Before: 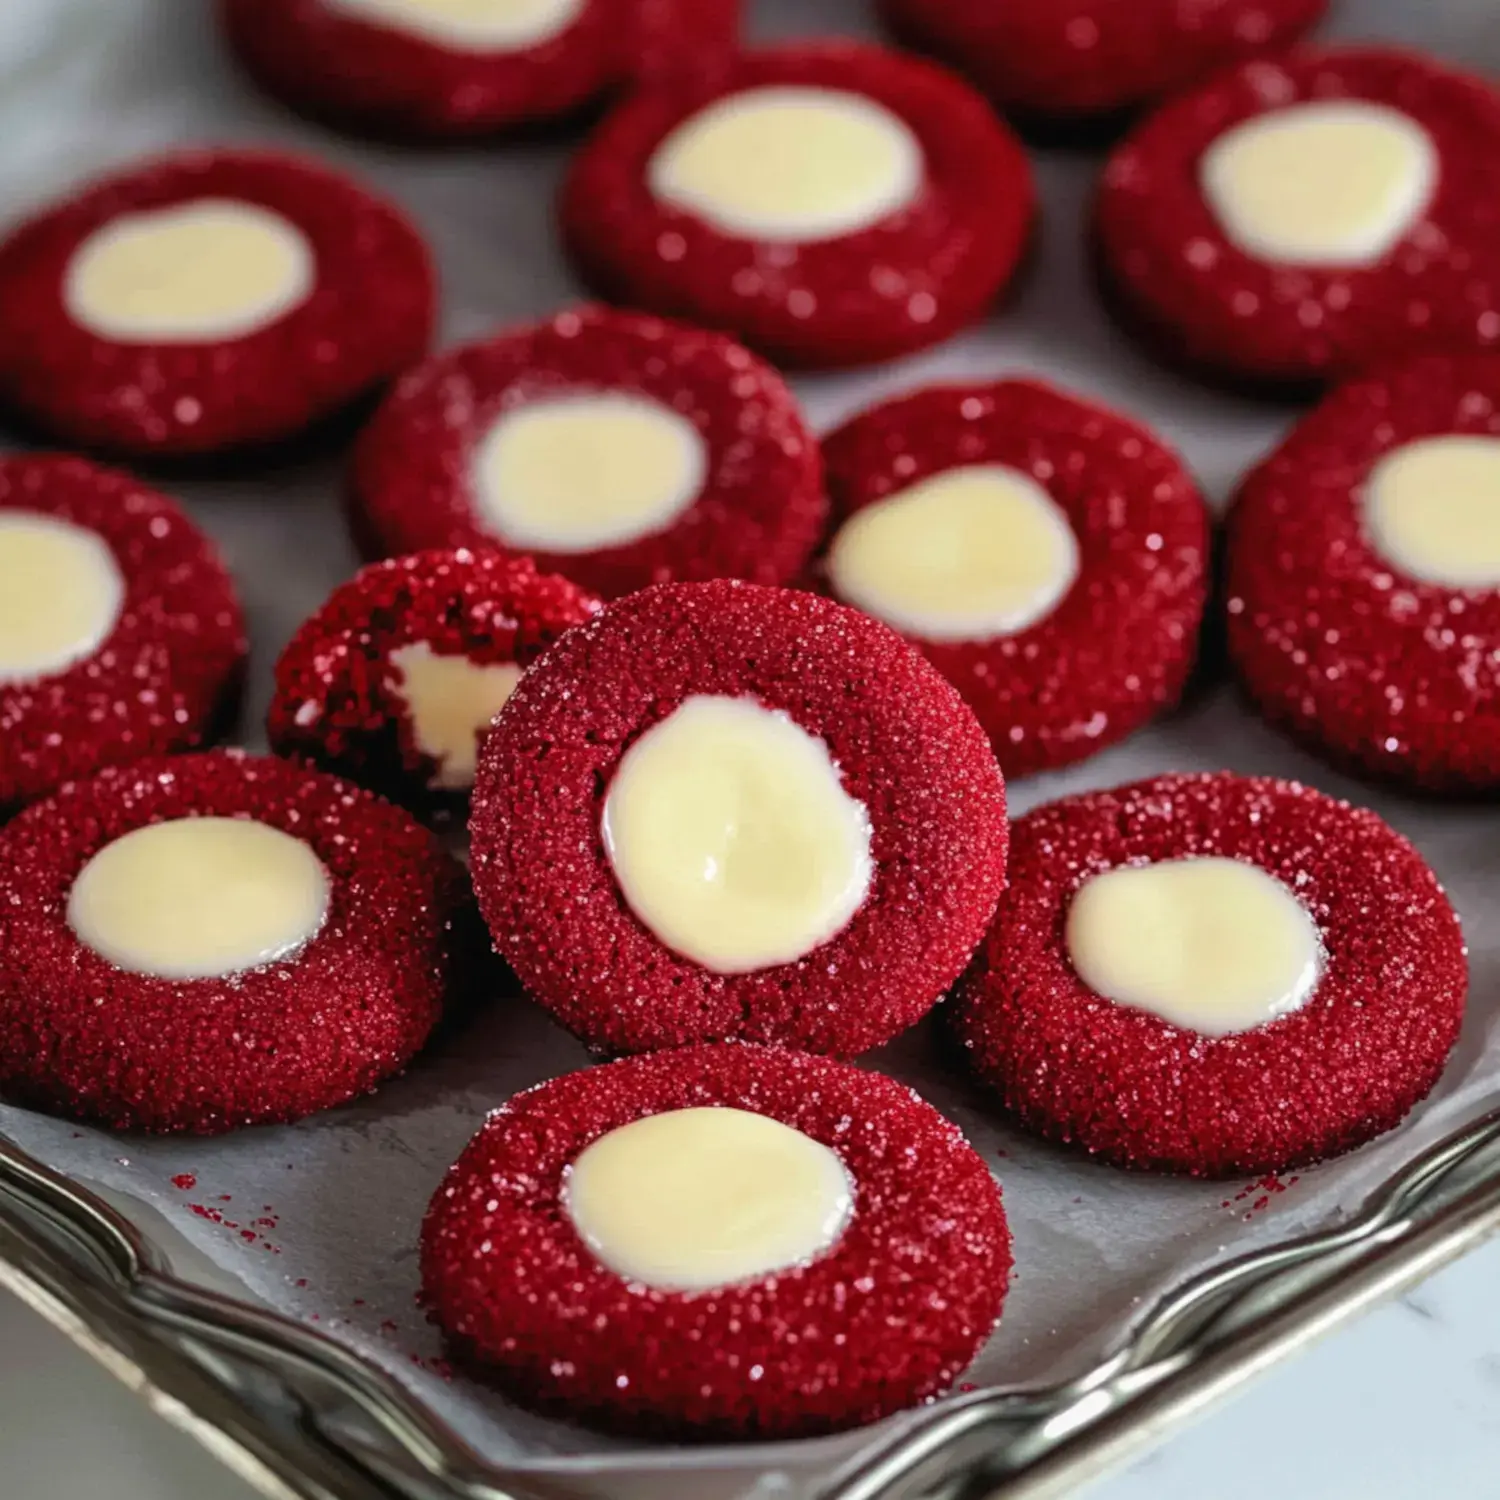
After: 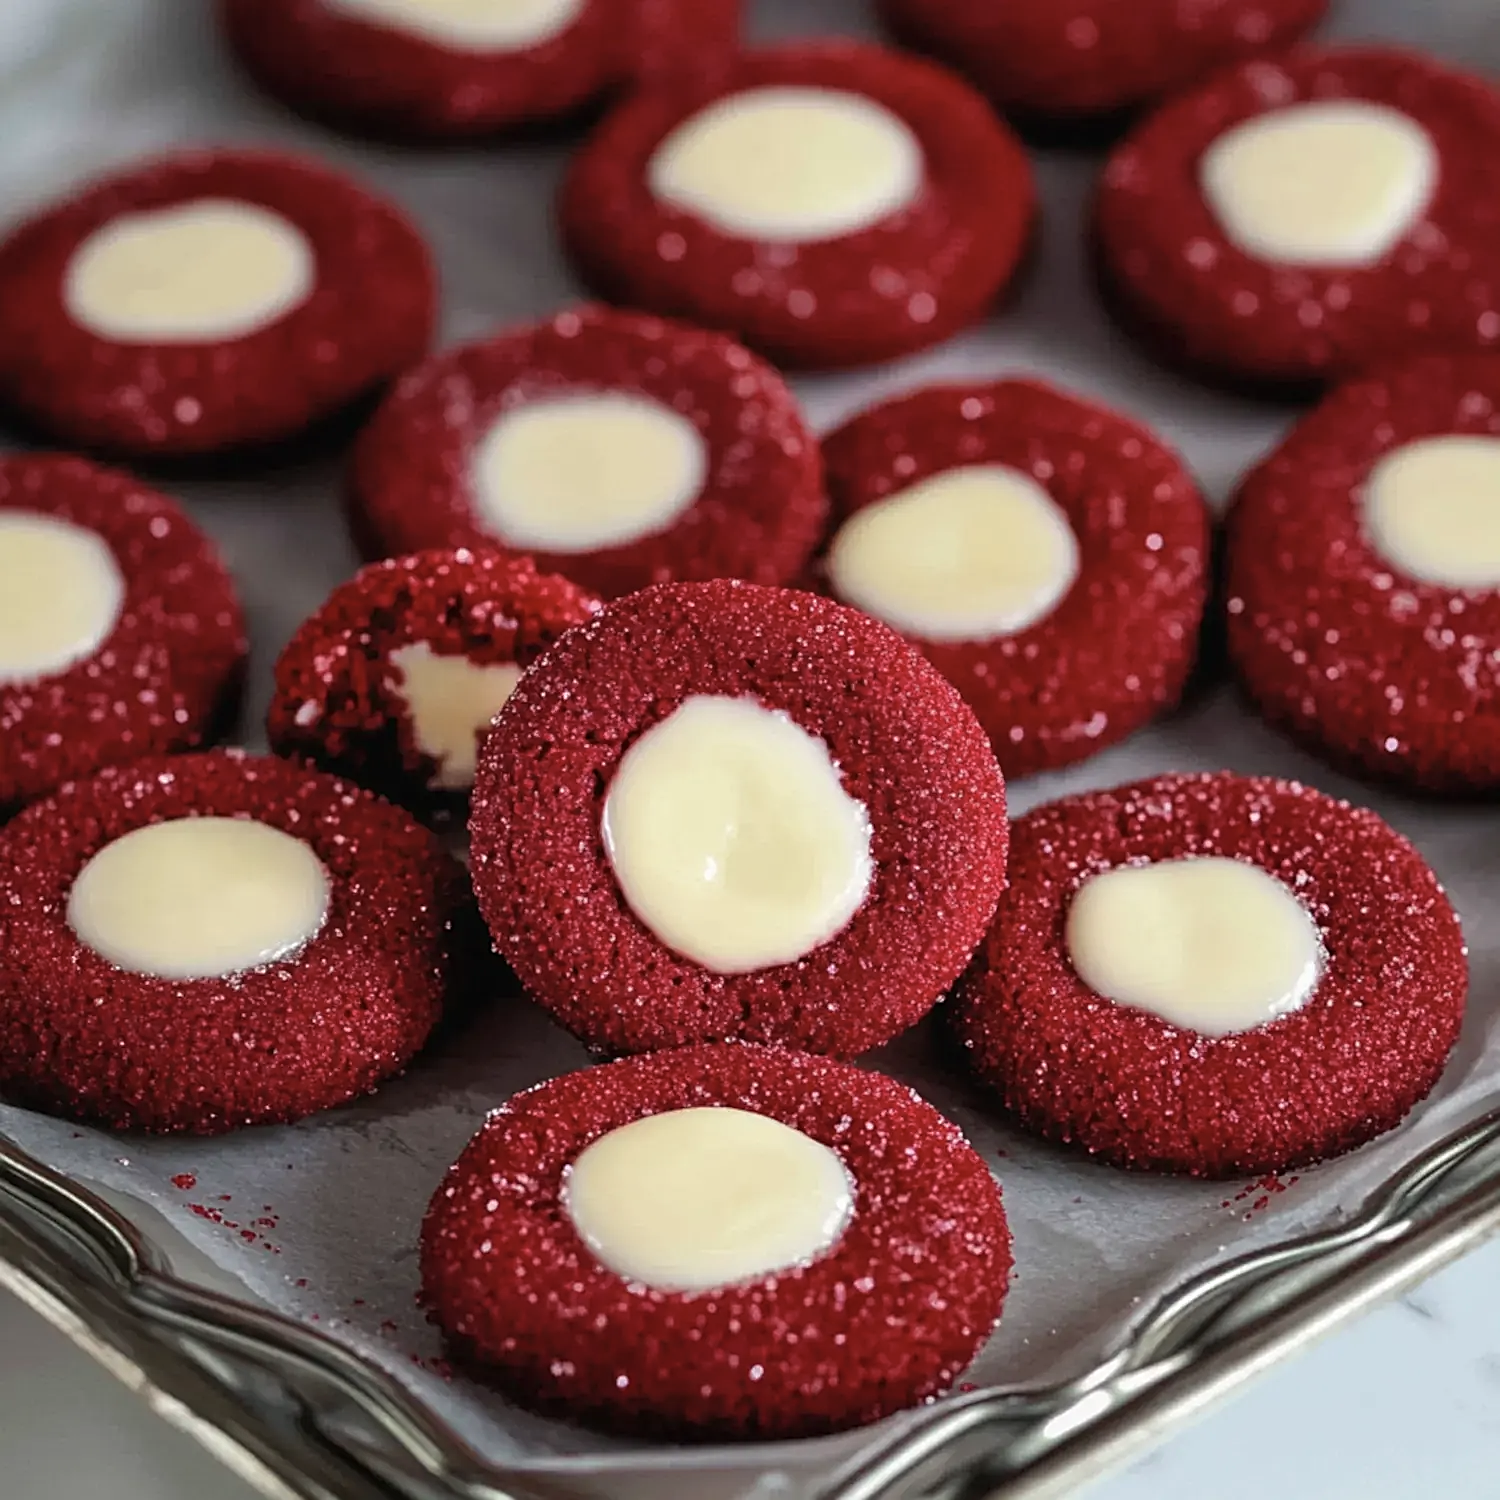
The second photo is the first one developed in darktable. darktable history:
sharpen: on, module defaults
color zones: curves: ch0 [(0, 0.5) (0.143, 0.5) (0.286, 0.5) (0.429, 0.504) (0.571, 0.5) (0.714, 0.509) (0.857, 0.5) (1, 0.5)]; ch1 [(0, 0.425) (0.143, 0.425) (0.286, 0.375) (0.429, 0.405) (0.571, 0.5) (0.714, 0.47) (0.857, 0.425) (1, 0.435)]; ch2 [(0, 0.5) (0.143, 0.5) (0.286, 0.5) (0.429, 0.517) (0.571, 0.5) (0.714, 0.51) (0.857, 0.5) (1, 0.5)]
